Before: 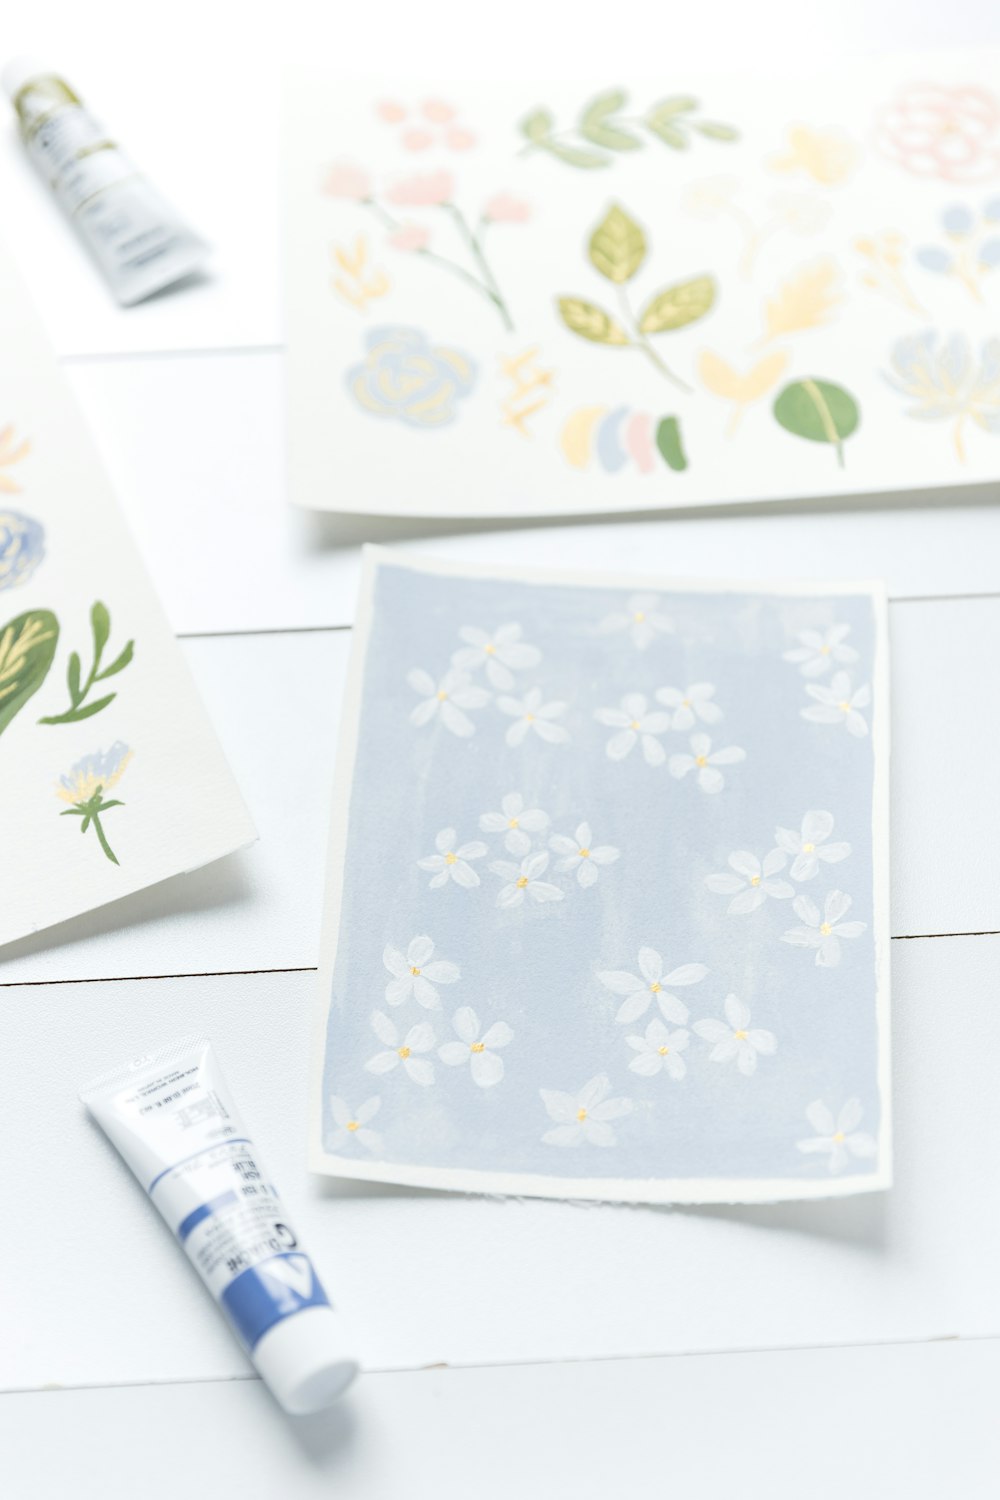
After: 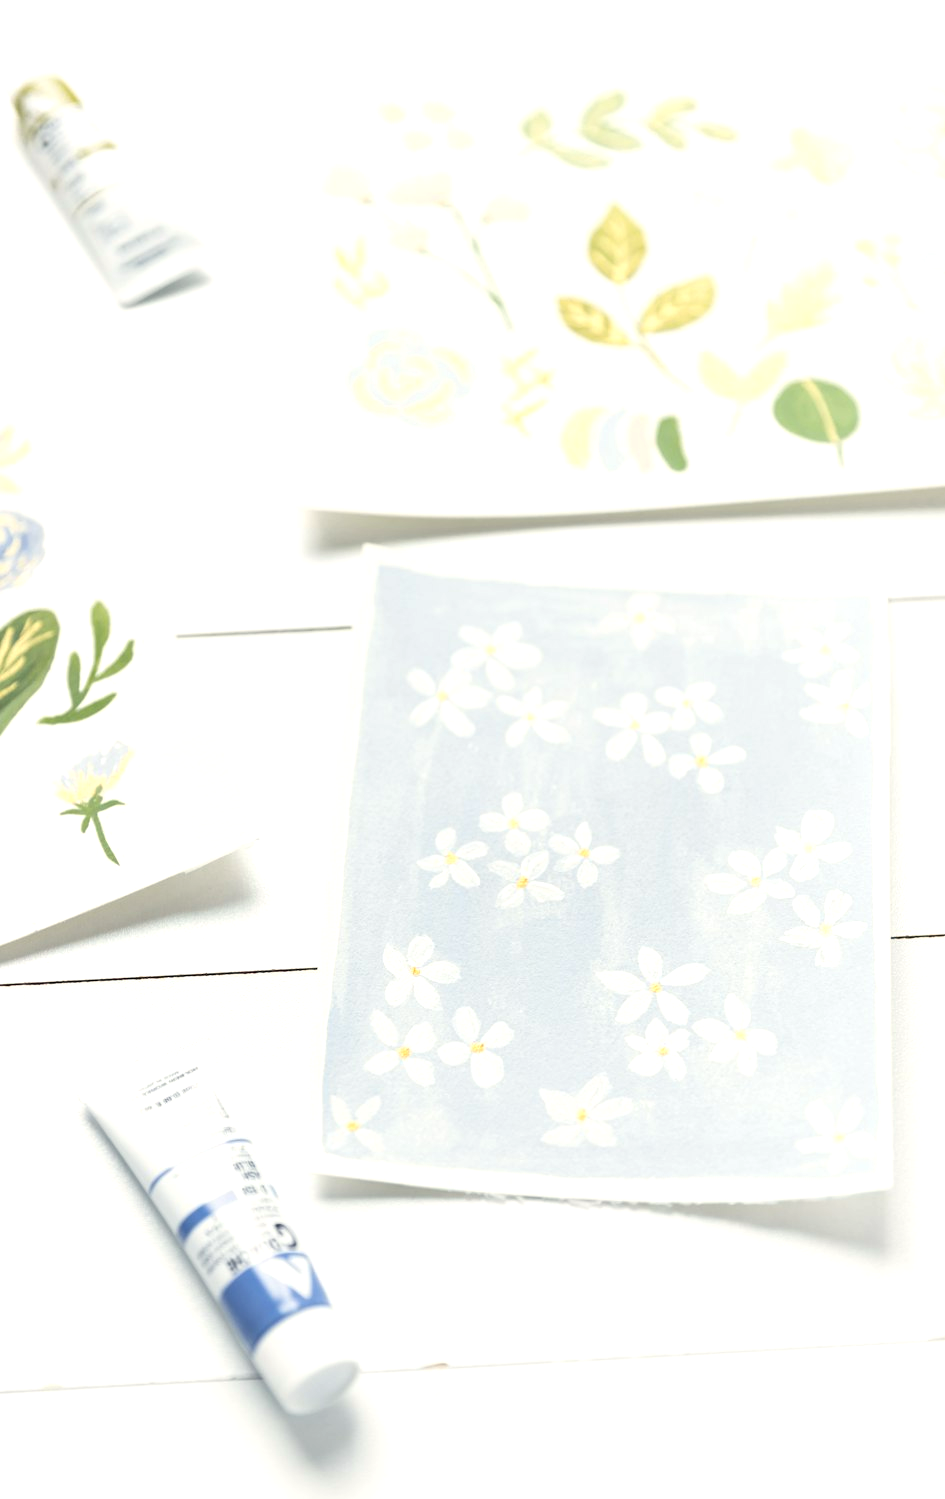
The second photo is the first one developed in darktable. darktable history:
crop and rotate: left 0%, right 5.407%
color balance rgb: highlights gain › chroma 2.126%, highlights gain › hue 74.88°, perceptual saturation grading › global saturation 0.032%, perceptual brilliance grading › global brilliance 1.986%, perceptual brilliance grading › highlights 7.628%, perceptual brilliance grading › shadows -3.46%, global vibrance 20%
